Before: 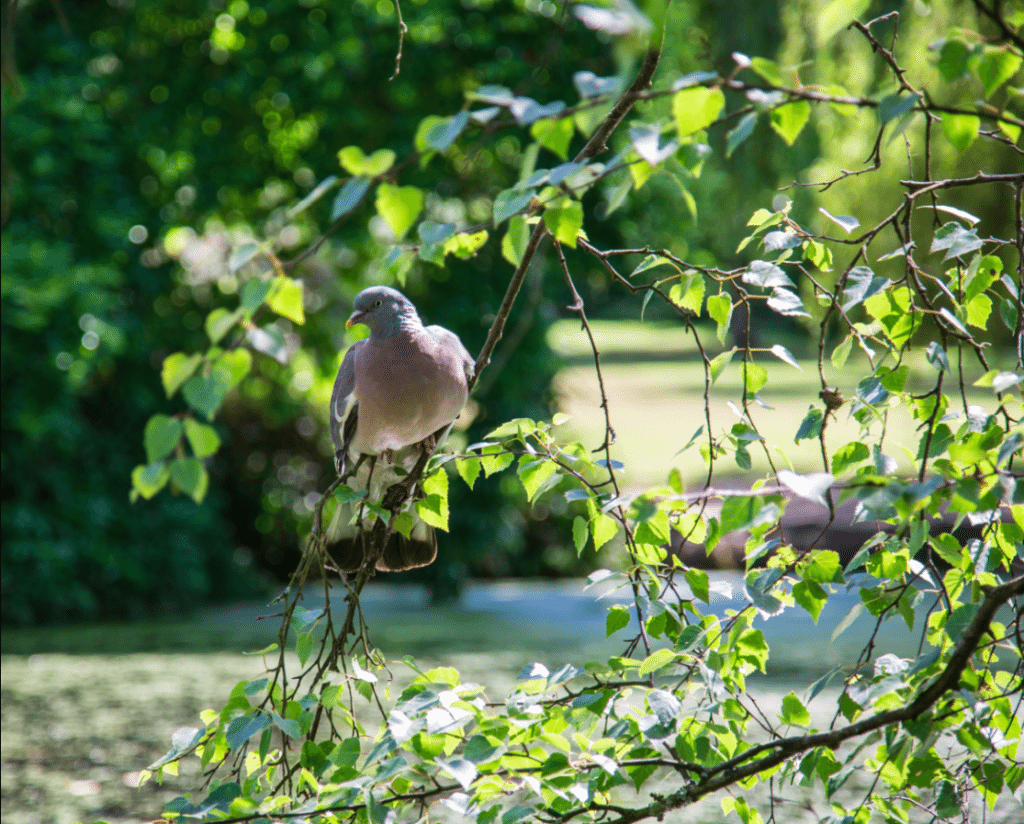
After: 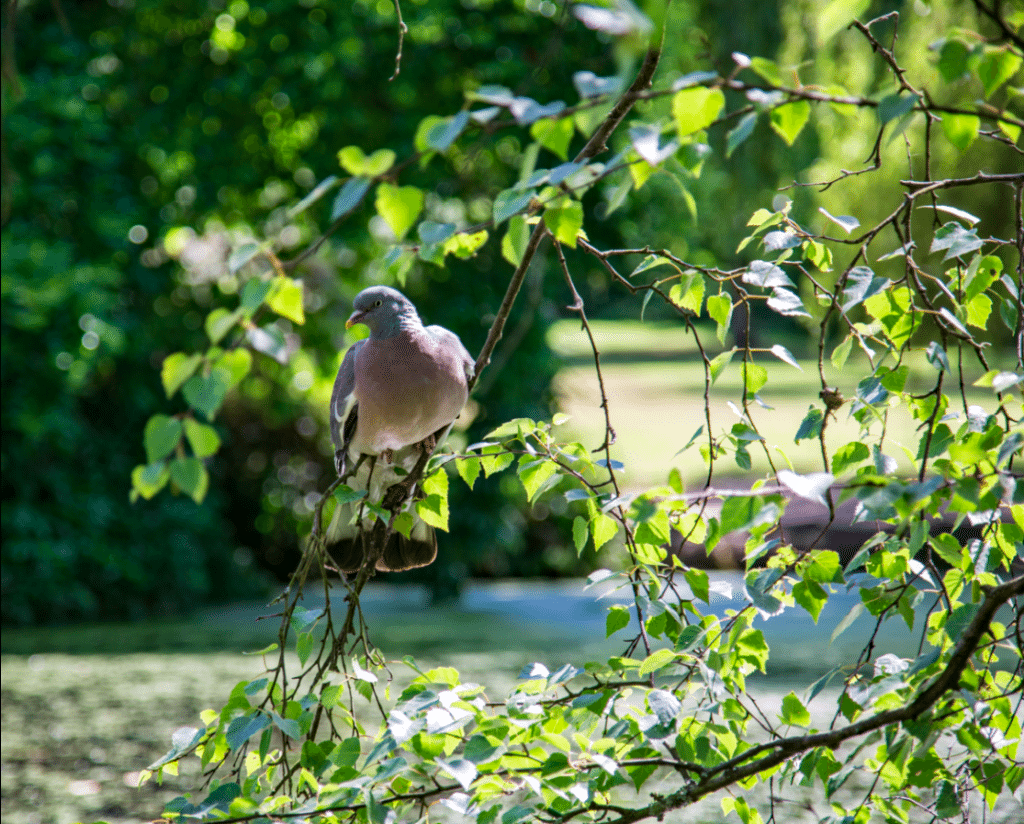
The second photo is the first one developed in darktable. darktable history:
haze removal: compatibility mode true, adaptive false
exposure: black level correction 0.001, compensate highlight preservation false
